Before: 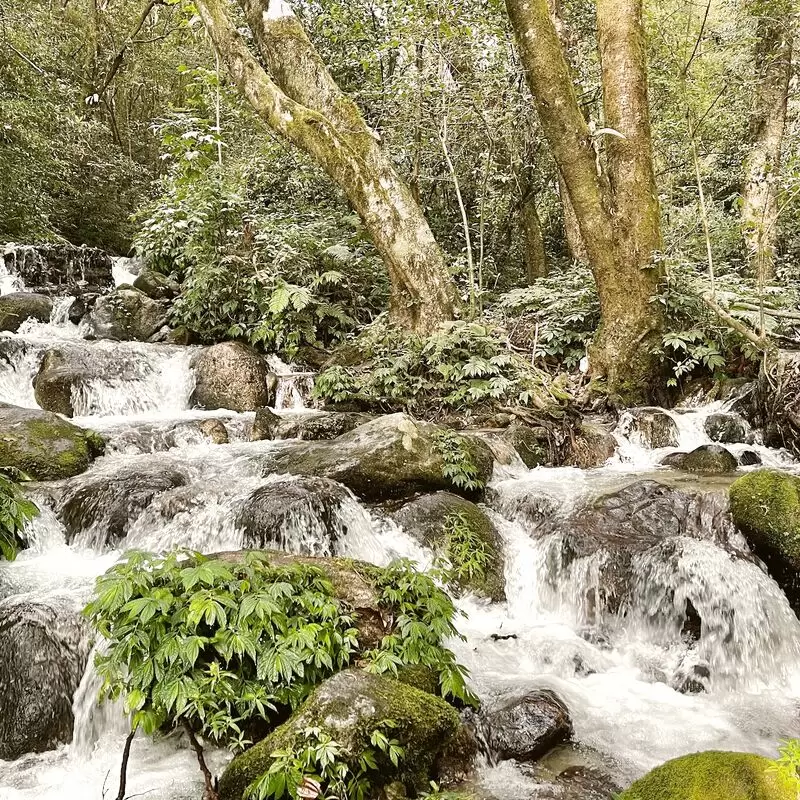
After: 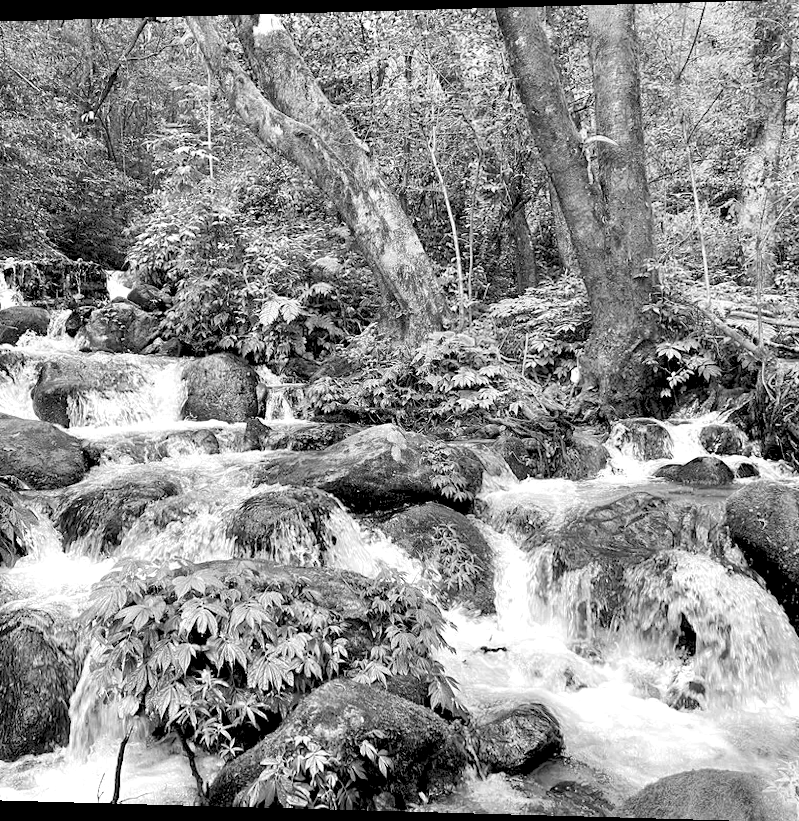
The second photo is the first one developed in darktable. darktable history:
color zones: curves: ch0 [(0.002, 0.589) (0.107, 0.484) (0.146, 0.249) (0.217, 0.352) (0.309, 0.525) (0.39, 0.404) (0.455, 0.169) (0.597, 0.055) (0.724, 0.212) (0.775, 0.691) (0.869, 0.571) (1, 0.587)]; ch1 [(0, 0) (0.143, 0) (0.286, 0) (0.429, 0) (0.571, 0) (0.714, 0) (0.857, 0)]
rgb levels: levels [[0.013, 0.434, 0.89], [0, 0.5, 1], [0, 0.5, 1]]
rotate and perspective: lens shift (horizontal) -0.055, automatic cropping off
